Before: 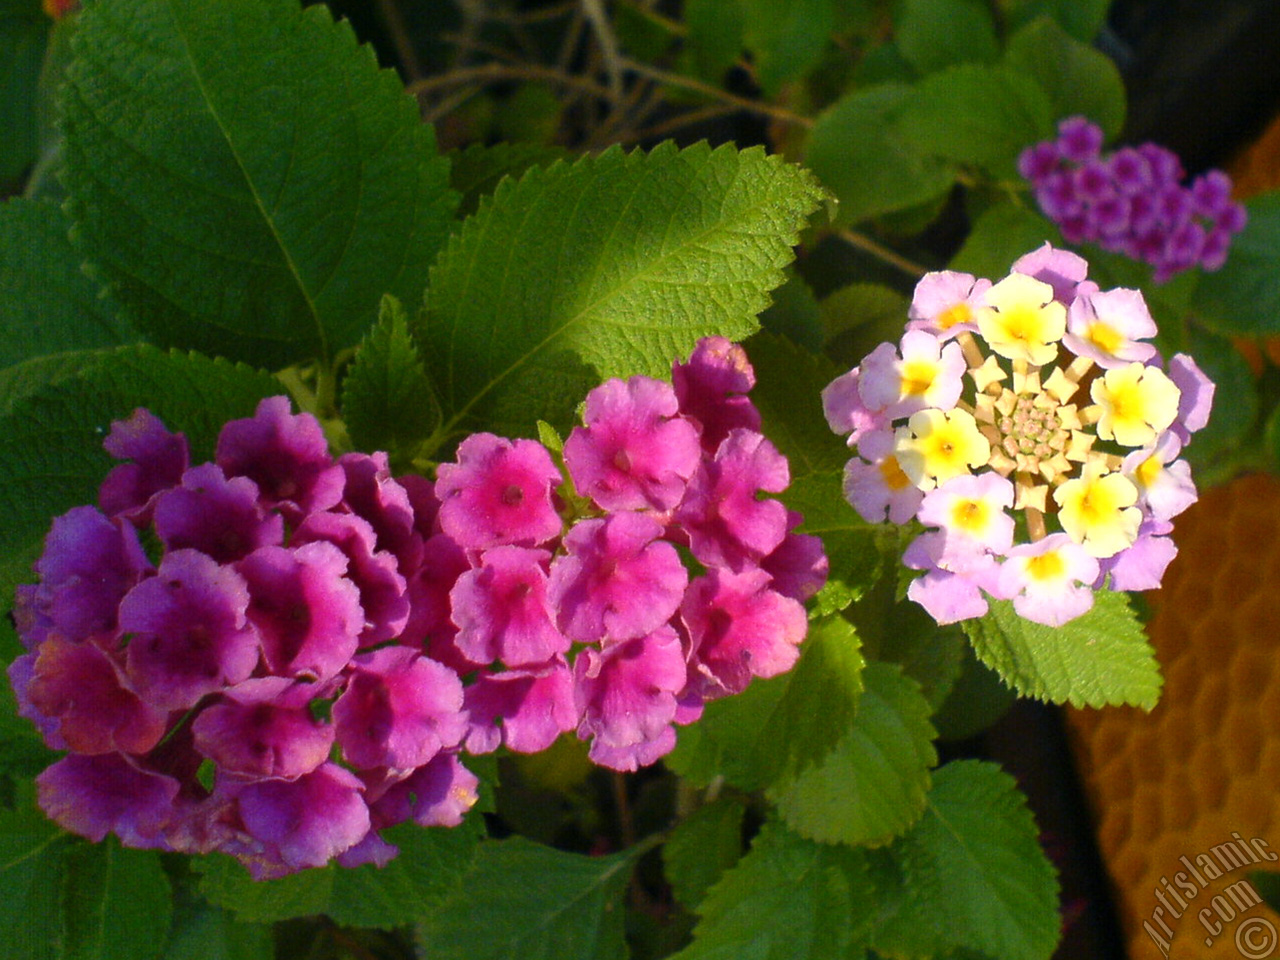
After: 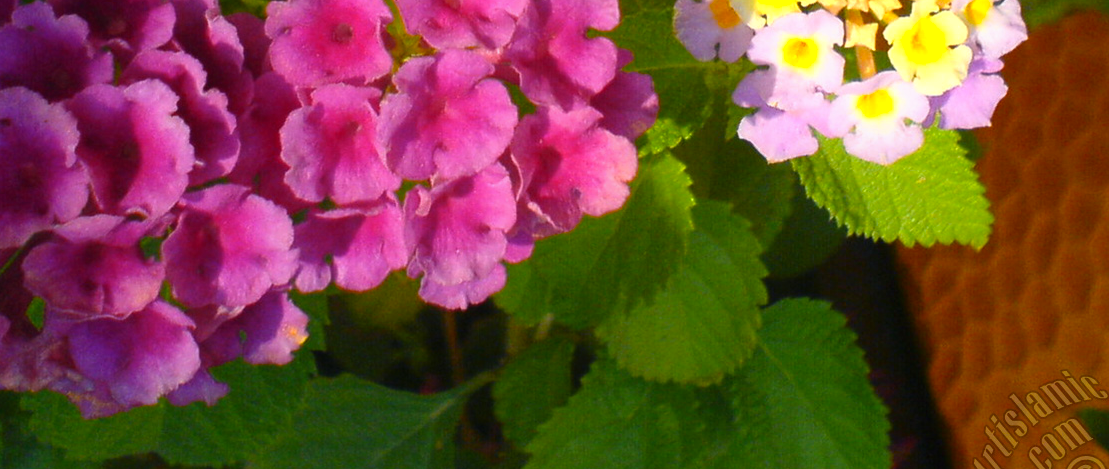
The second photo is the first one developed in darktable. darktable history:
color zones: curves: ch0 [(0.224, 0.526) (0.75, 0.5)]; ch1 [(0.055, 0.526) (0.224, 0.761) (0.377, 0.526) (0.75, 0.5)]
crop and rotate: left 13.306%, top 48.129%, bottom 2.928%
contrast equalizer: octaves 7, y [[0.6 ×6], [0.55 ×6], [0 ×6], [0 ×6], [0 ×6]], mix -0.3
